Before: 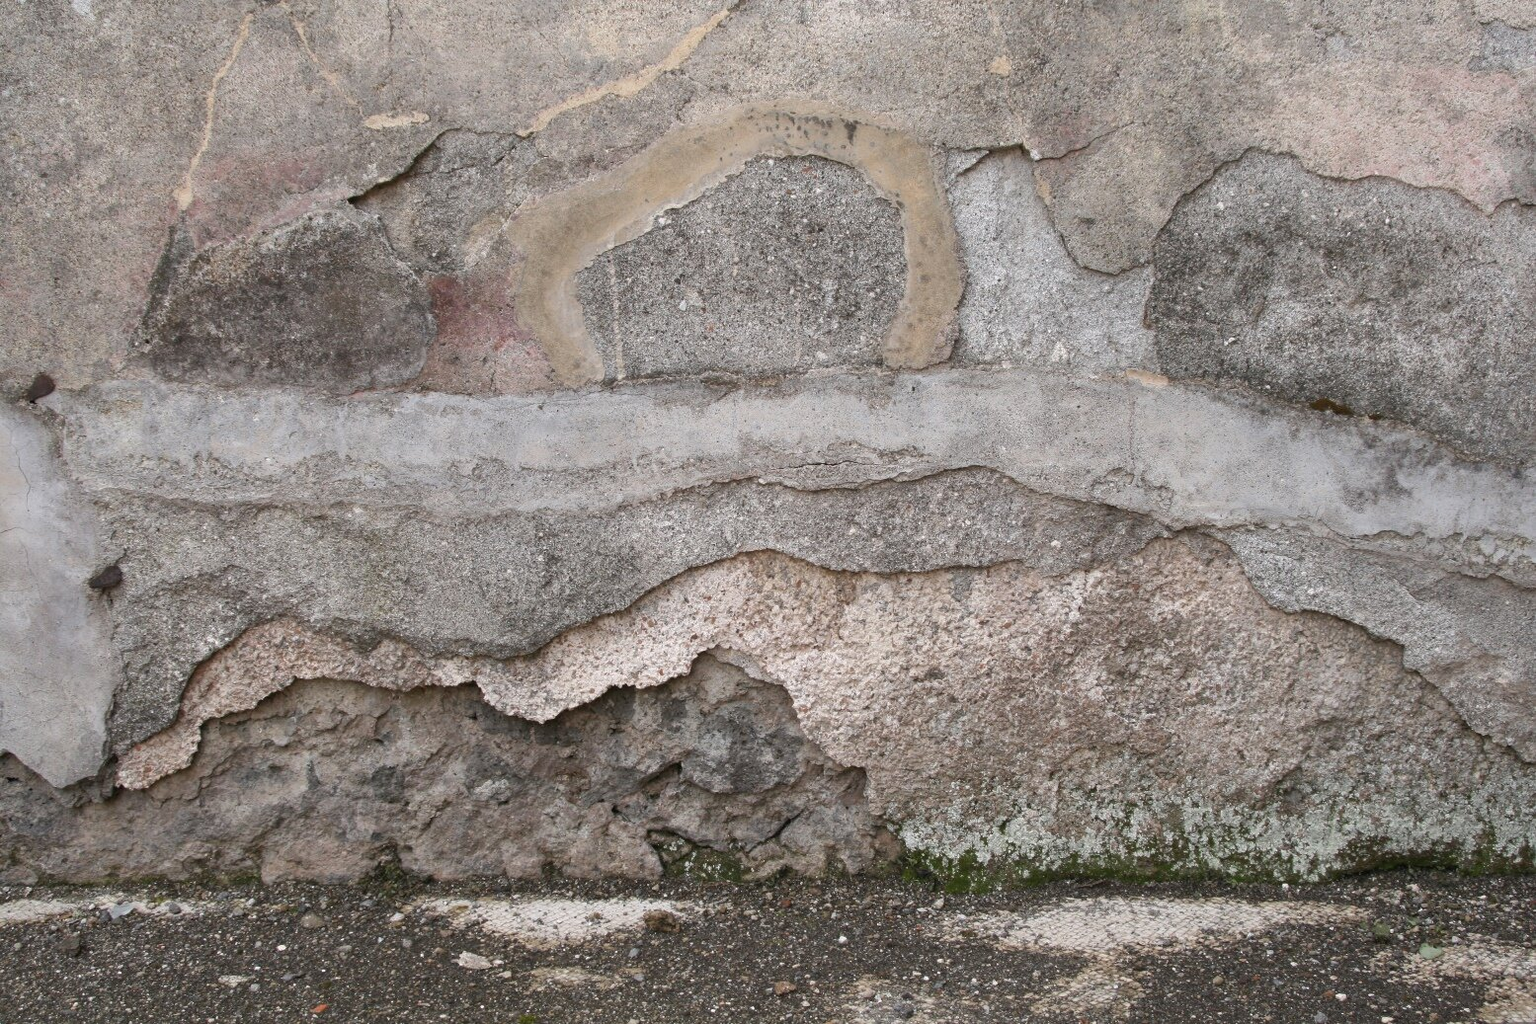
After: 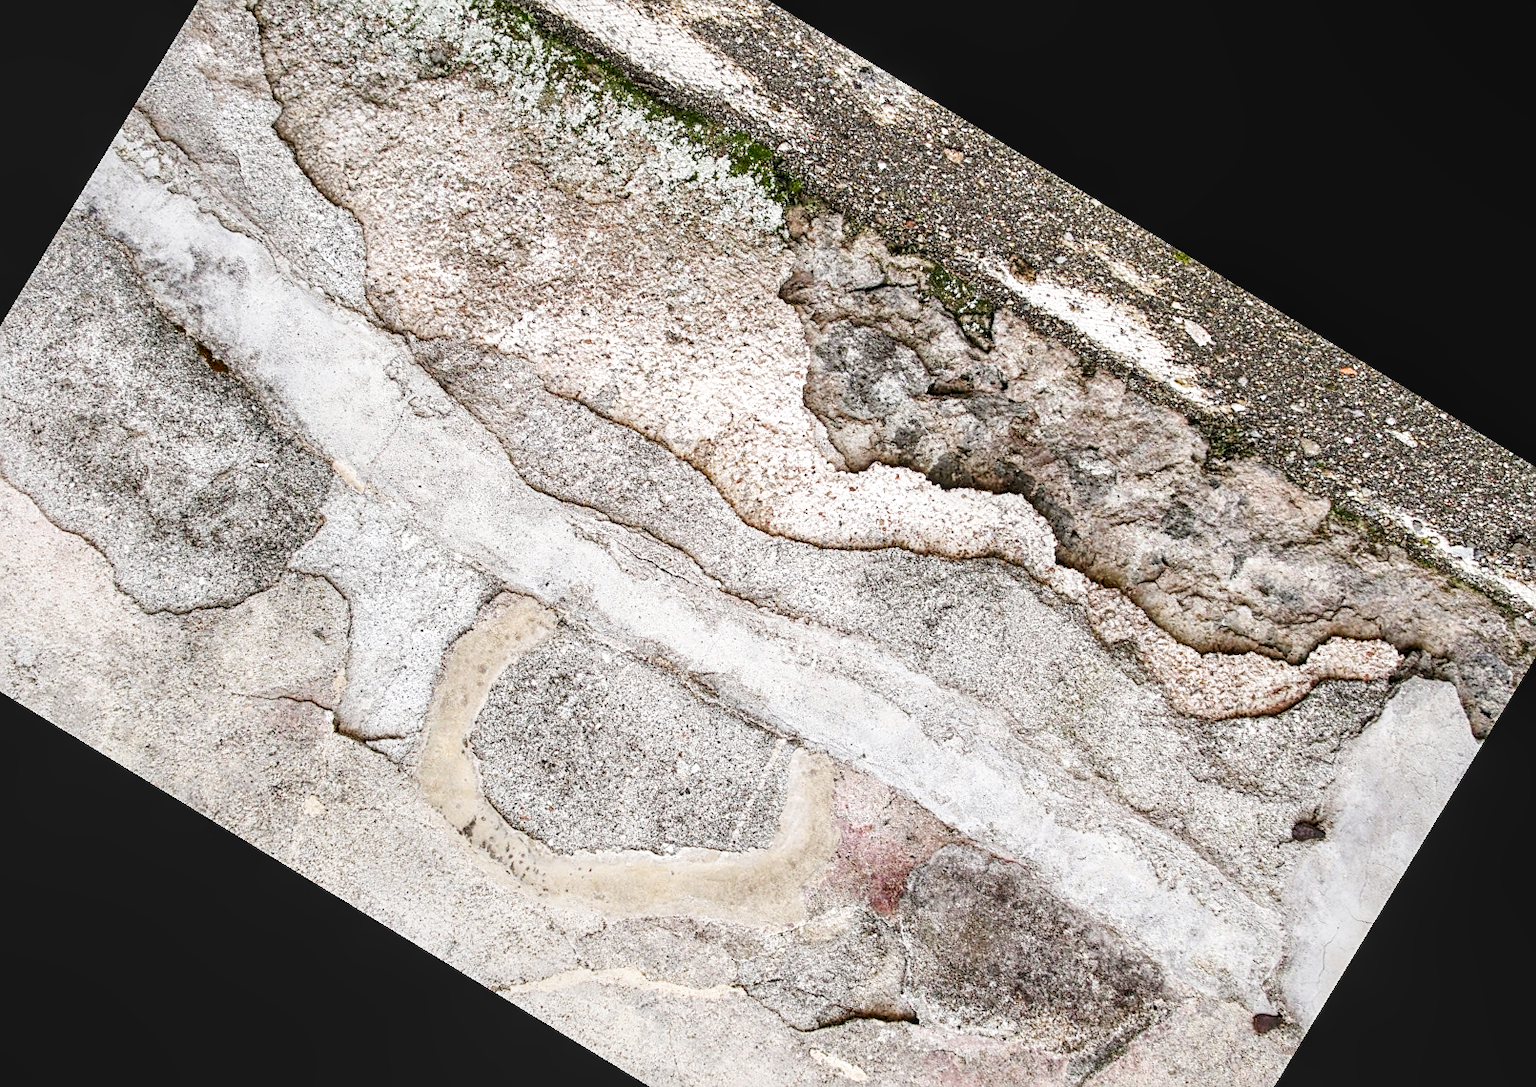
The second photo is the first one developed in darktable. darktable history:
sharpen: on, module defaults
local contrast: highlights 61%, detail 143%, midtone range 0.428
base curve: curves: ch0 [(0, 0.003) (0.001, 0.002) (0.006, 0.004) (0.02, 0.022) (0.048, 0.086) (0.094, 0.234) (0.162, 0.431) (0.258, 0.629) (0.385, 0.8) (0.548, 0.918) (0.751, 0.988) (1, 1)], preserve colors none
crop and rotate: angle 148.68°, left 9.111%, top 15.603%, right 4.588%, bottom 17.041%
